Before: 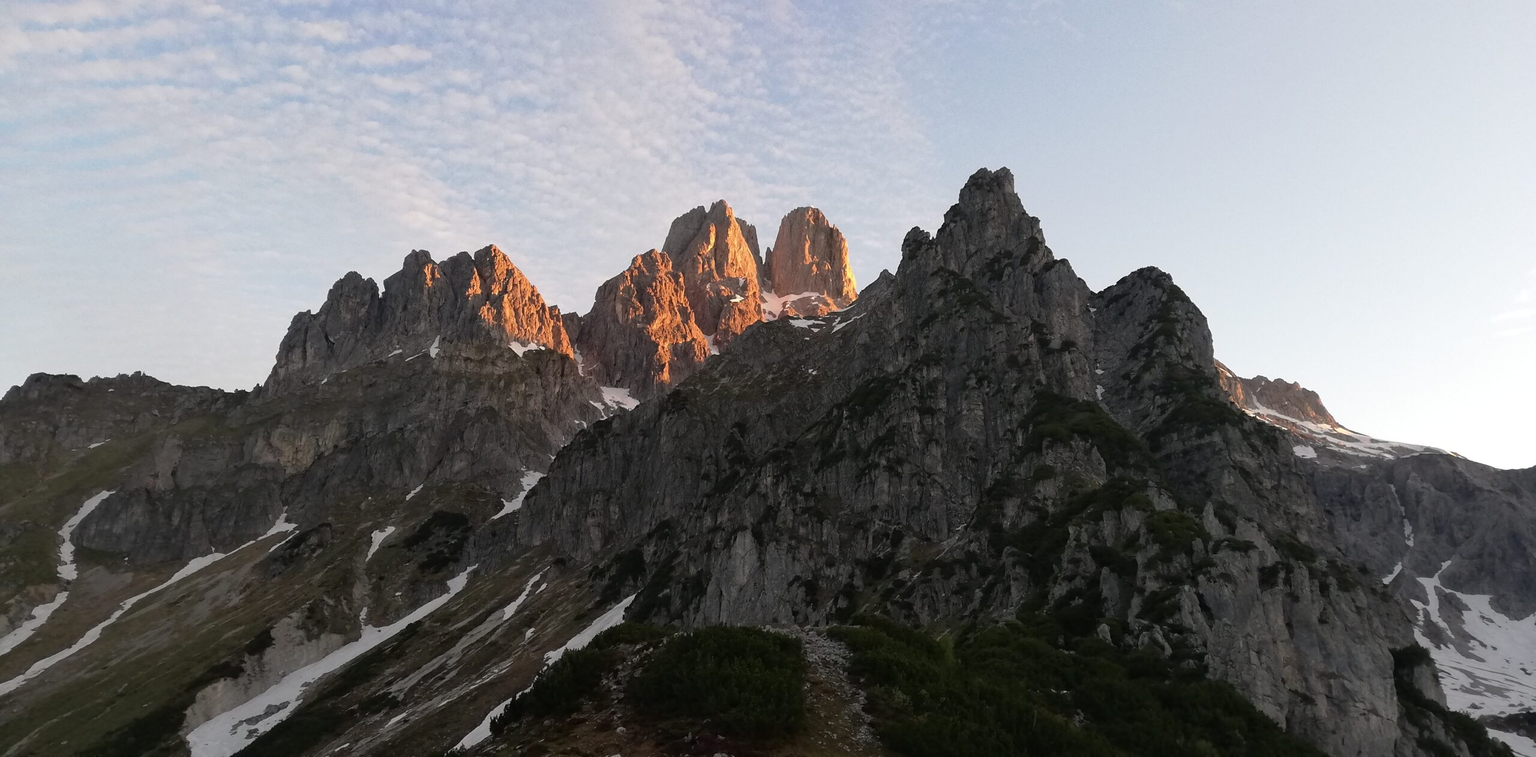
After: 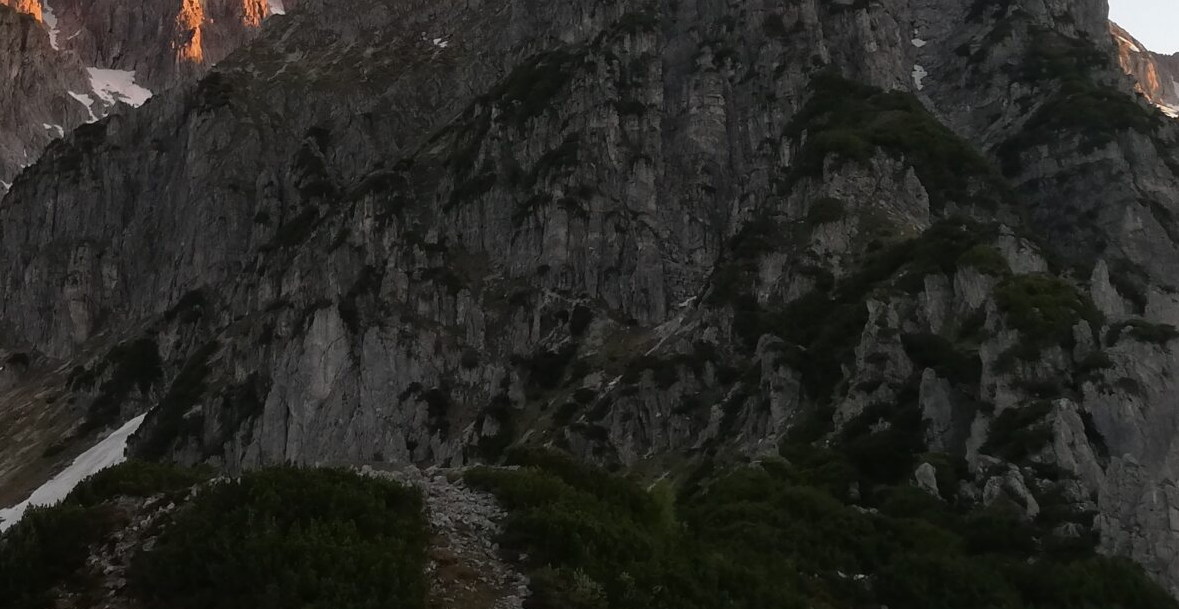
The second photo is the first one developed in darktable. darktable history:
crop: left 35.724%, top 45.731%, right 18.199%, bottom 5.995%
contrast equalizer: y [[0.502, 0.517, 0.543, 0.576, 0.611, 0.631], [0.5 ×6], [0.5 ×6], [0 ×6], [0 ×6]], mix -0.204
